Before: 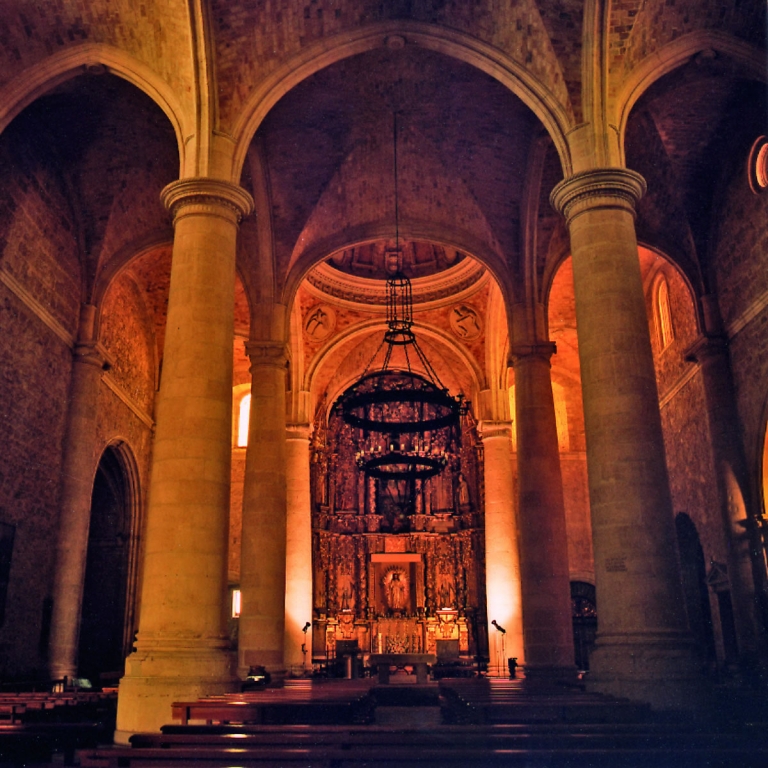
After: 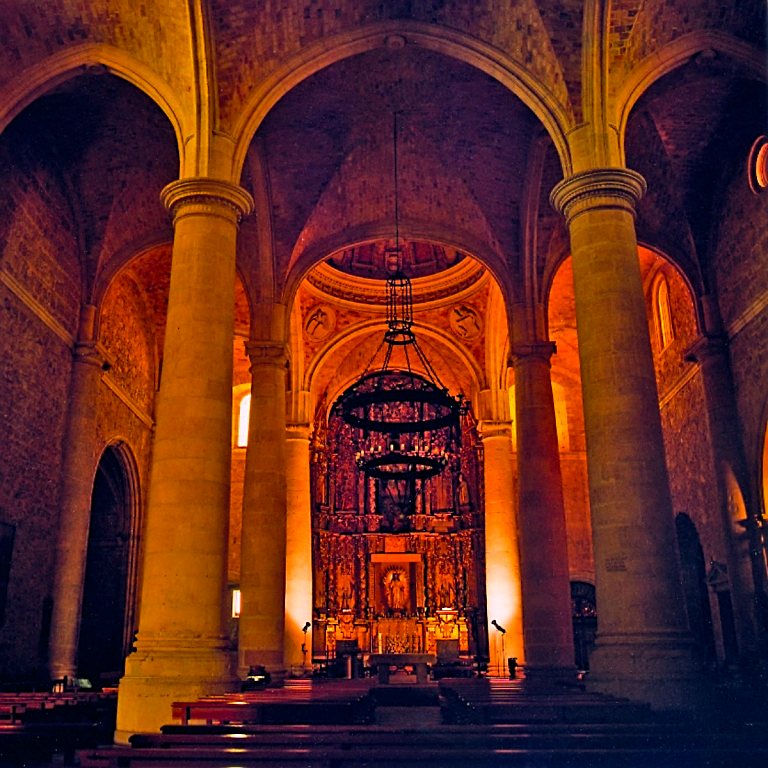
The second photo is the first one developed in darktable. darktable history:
color balance rgb: global offset › chroma 0.062%, global offset › hue 253.07°, perceptual saturation grading › global saturation 30.341%, global vibrance 20%
sharpen: on, module defaults
